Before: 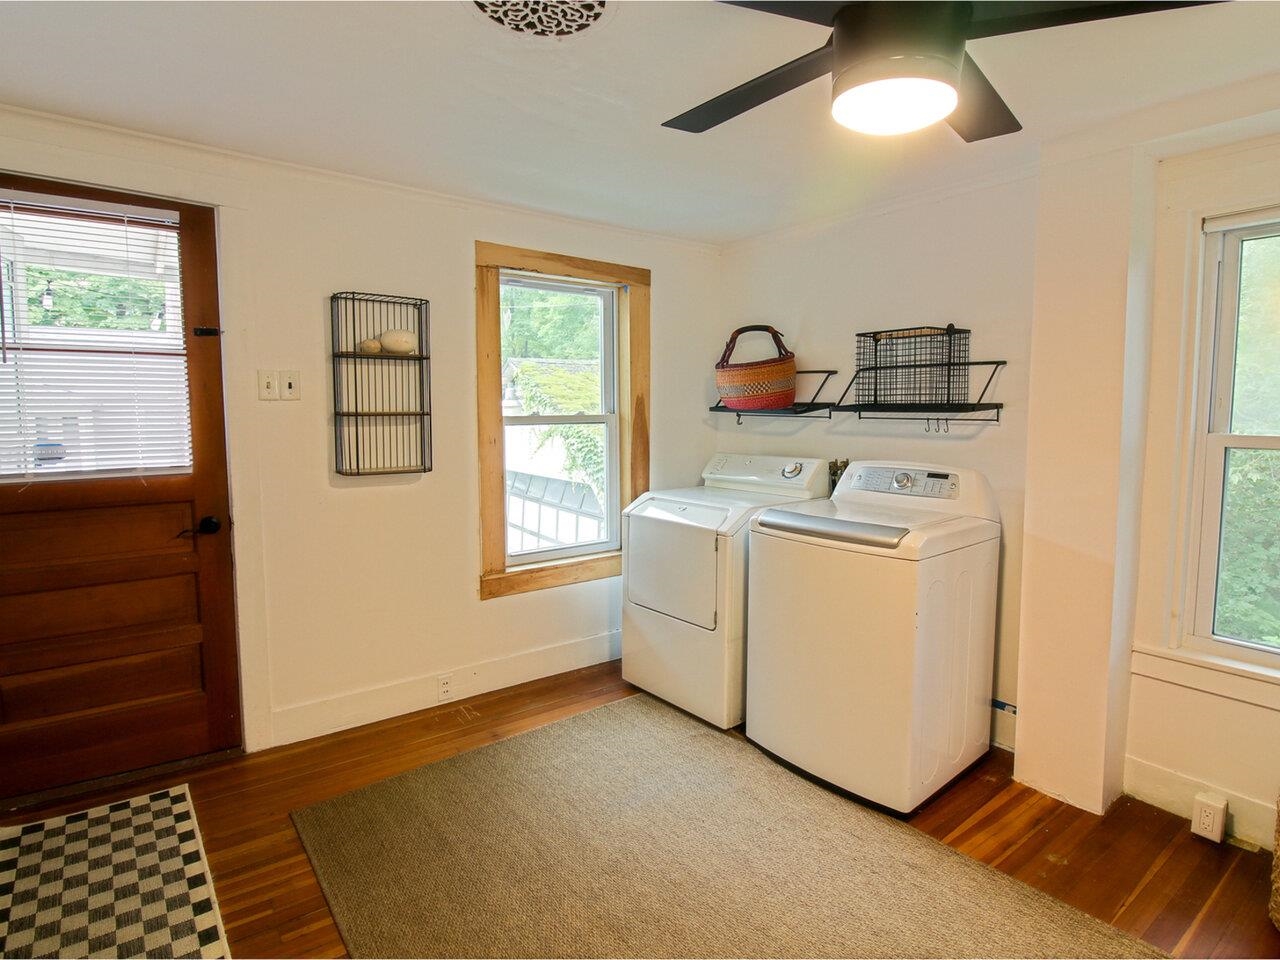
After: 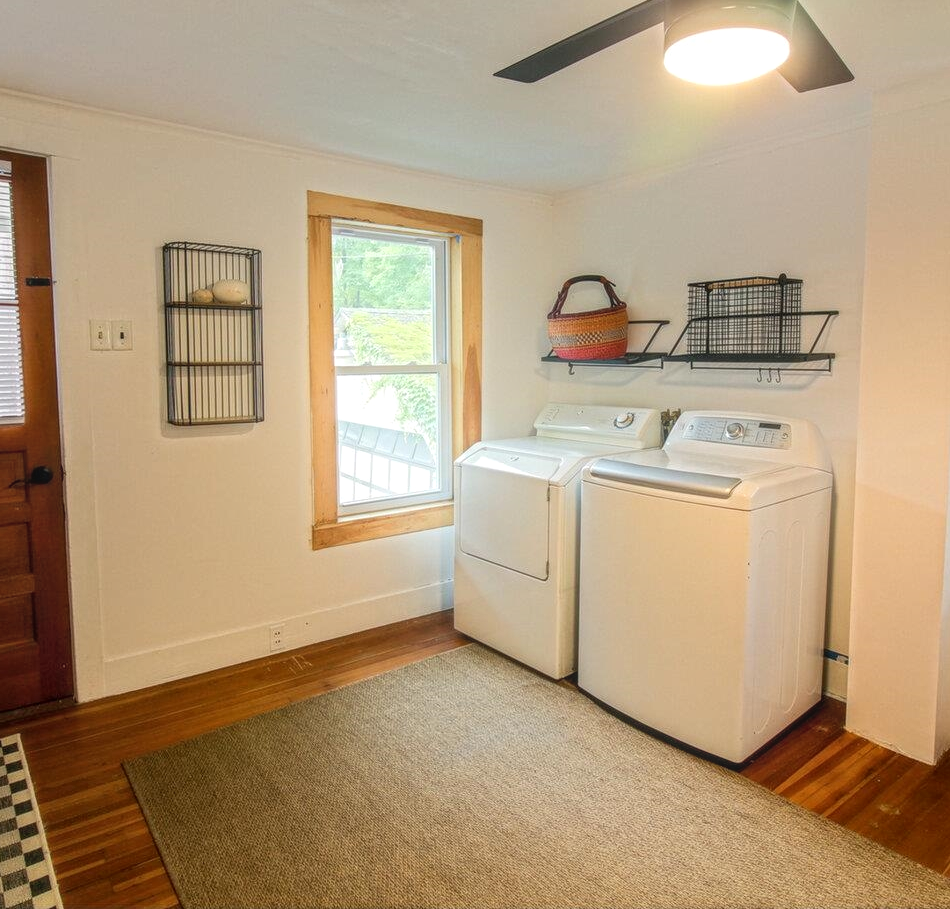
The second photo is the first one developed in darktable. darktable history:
local contrast: highlights 0%, shadows 0%, detail 133%
bloom: on, module defaults
crop and rotate: left 13.15%, top 5.251%, right 12.609%
